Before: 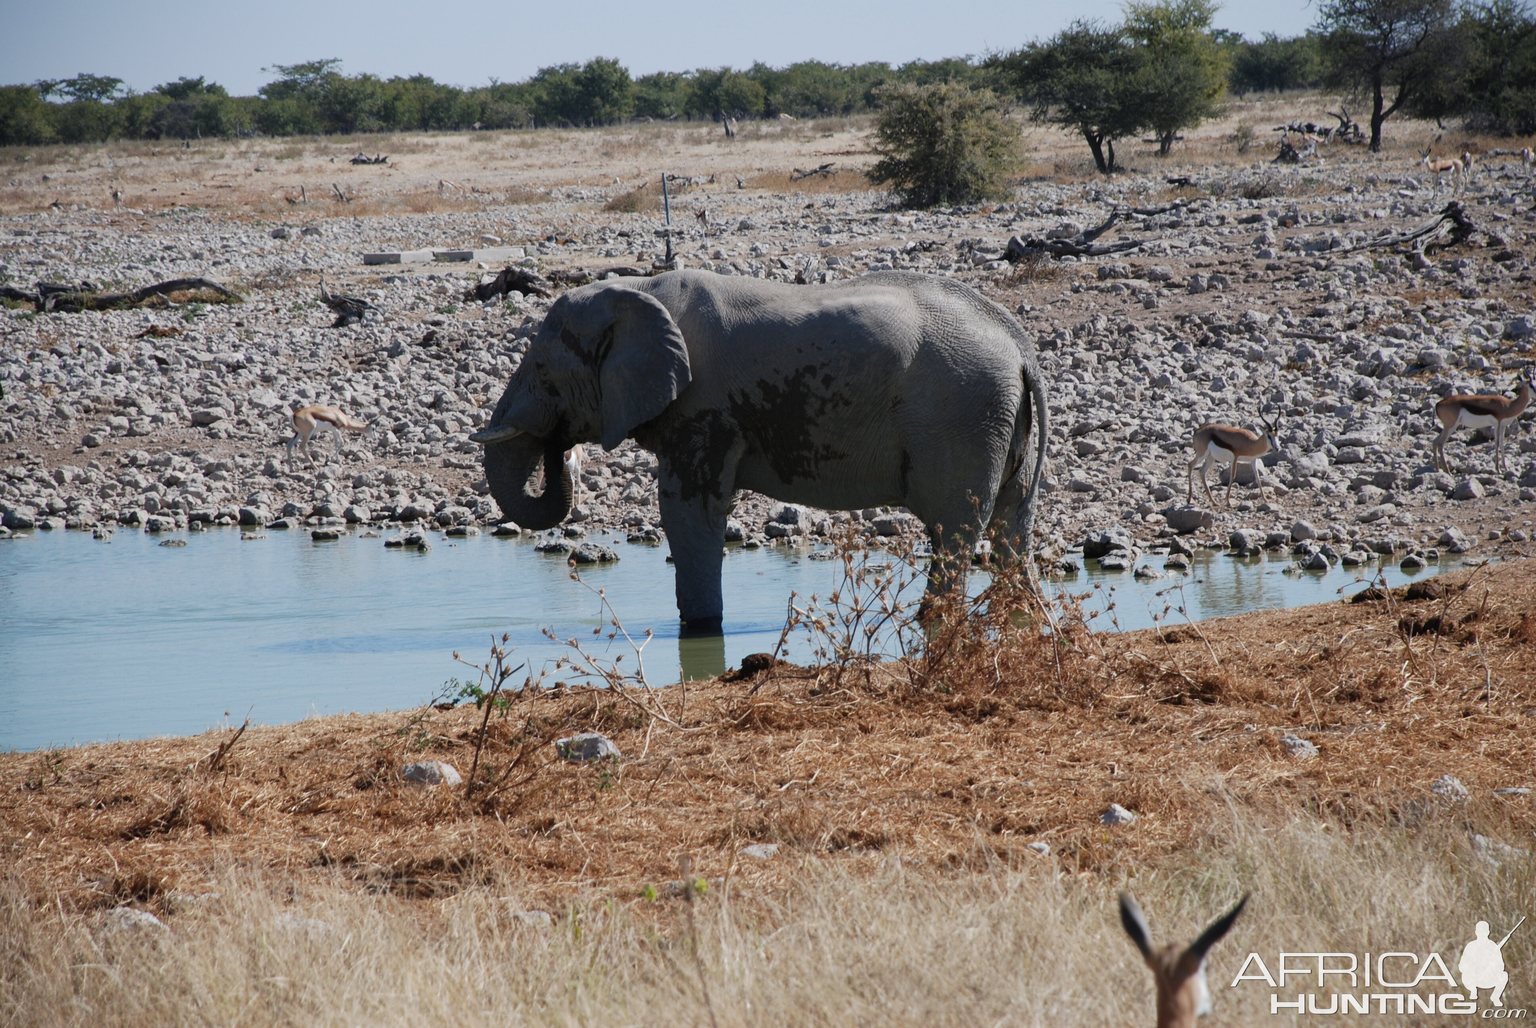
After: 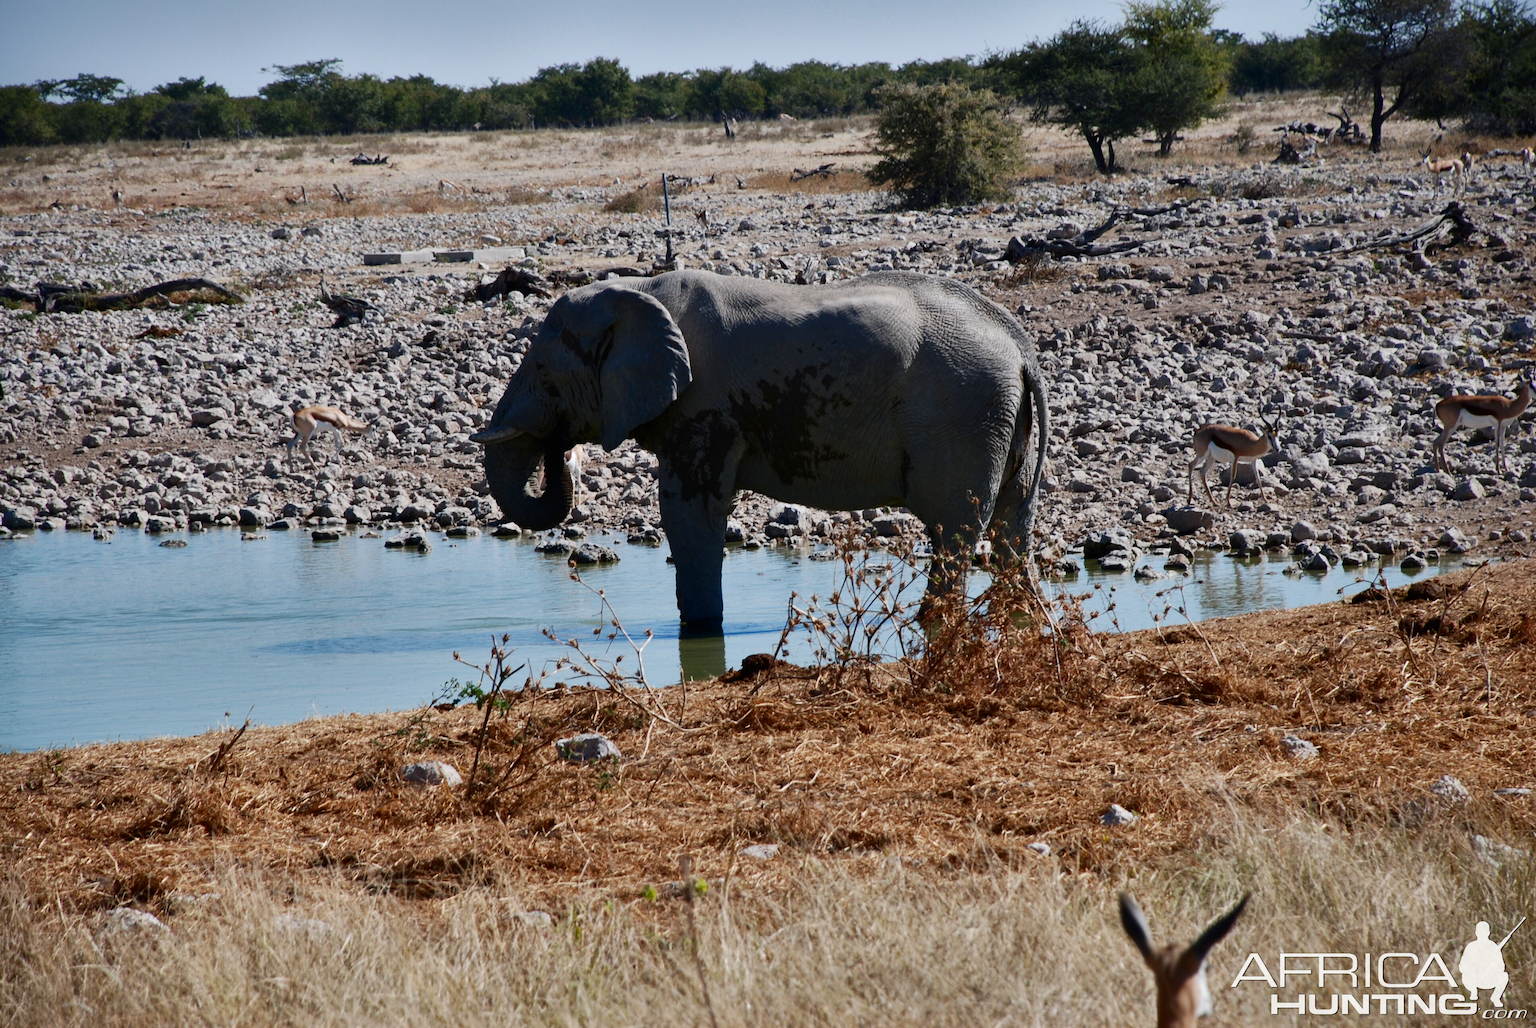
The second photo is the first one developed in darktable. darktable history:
contrast brightness saturation: contrast 0.189, brightness -0.104, saturation 0.211
shadows and highlights: radius 109.04, shadows 44.07, highlights -66.7, low approximation 0.01, soften with gaussian
